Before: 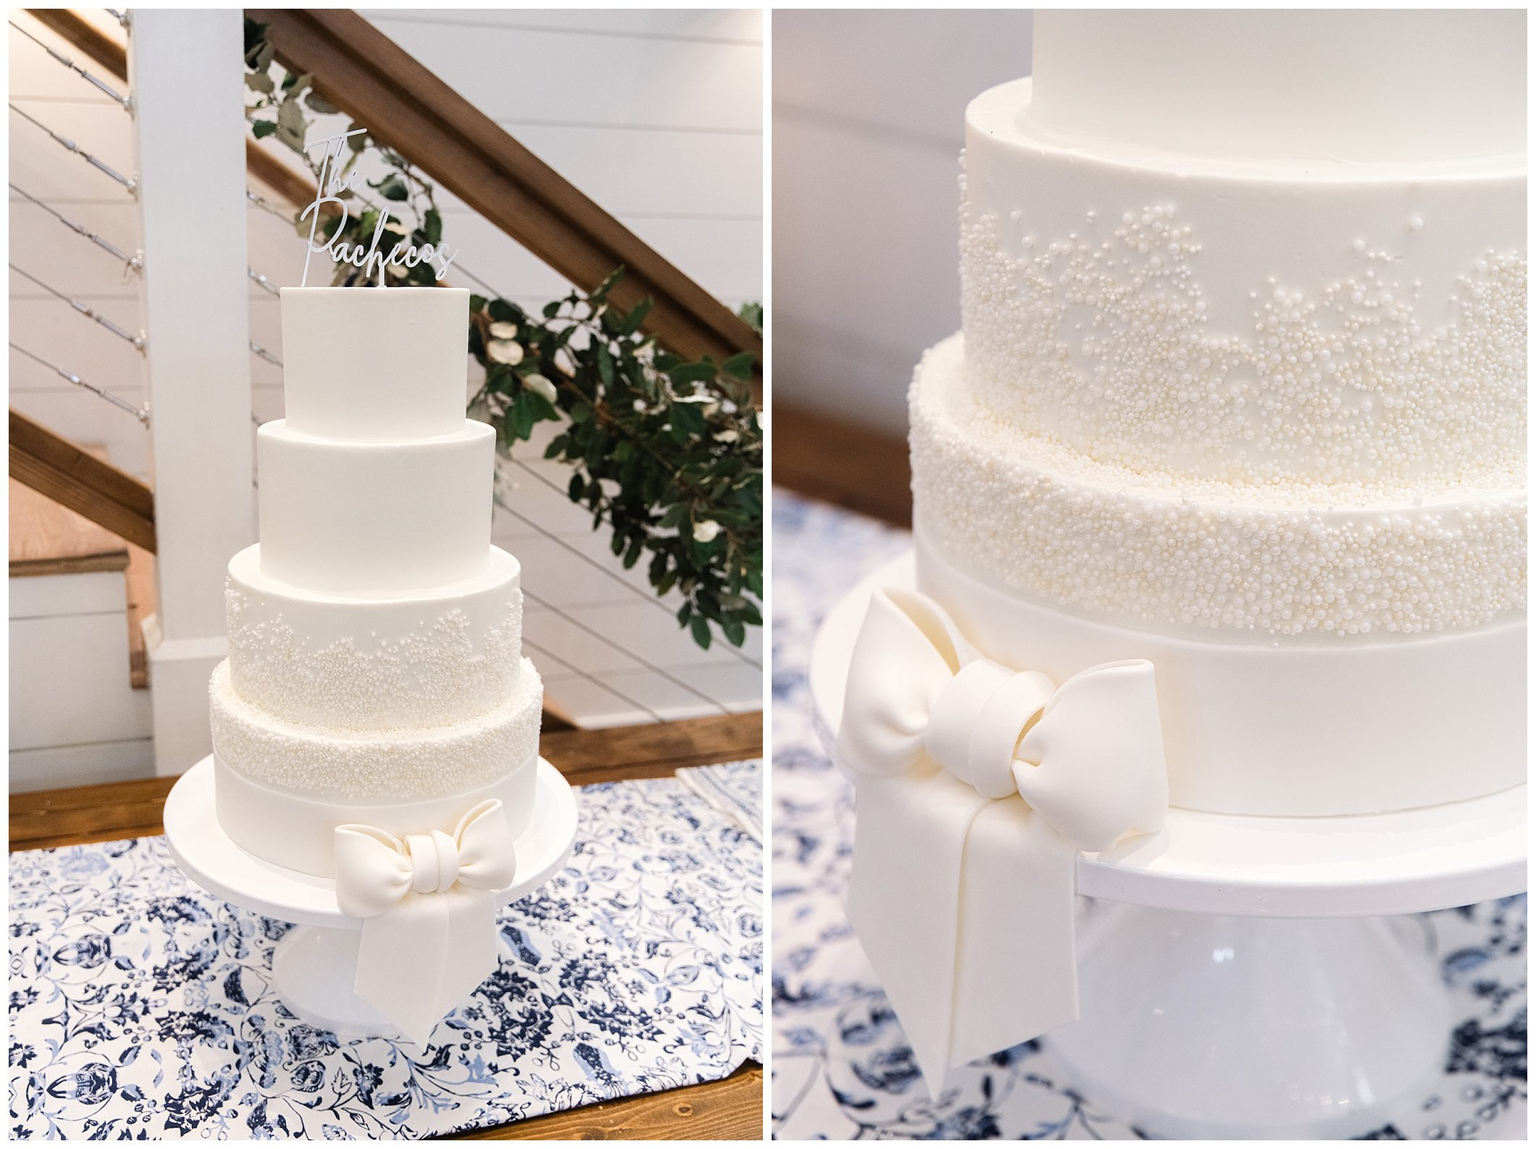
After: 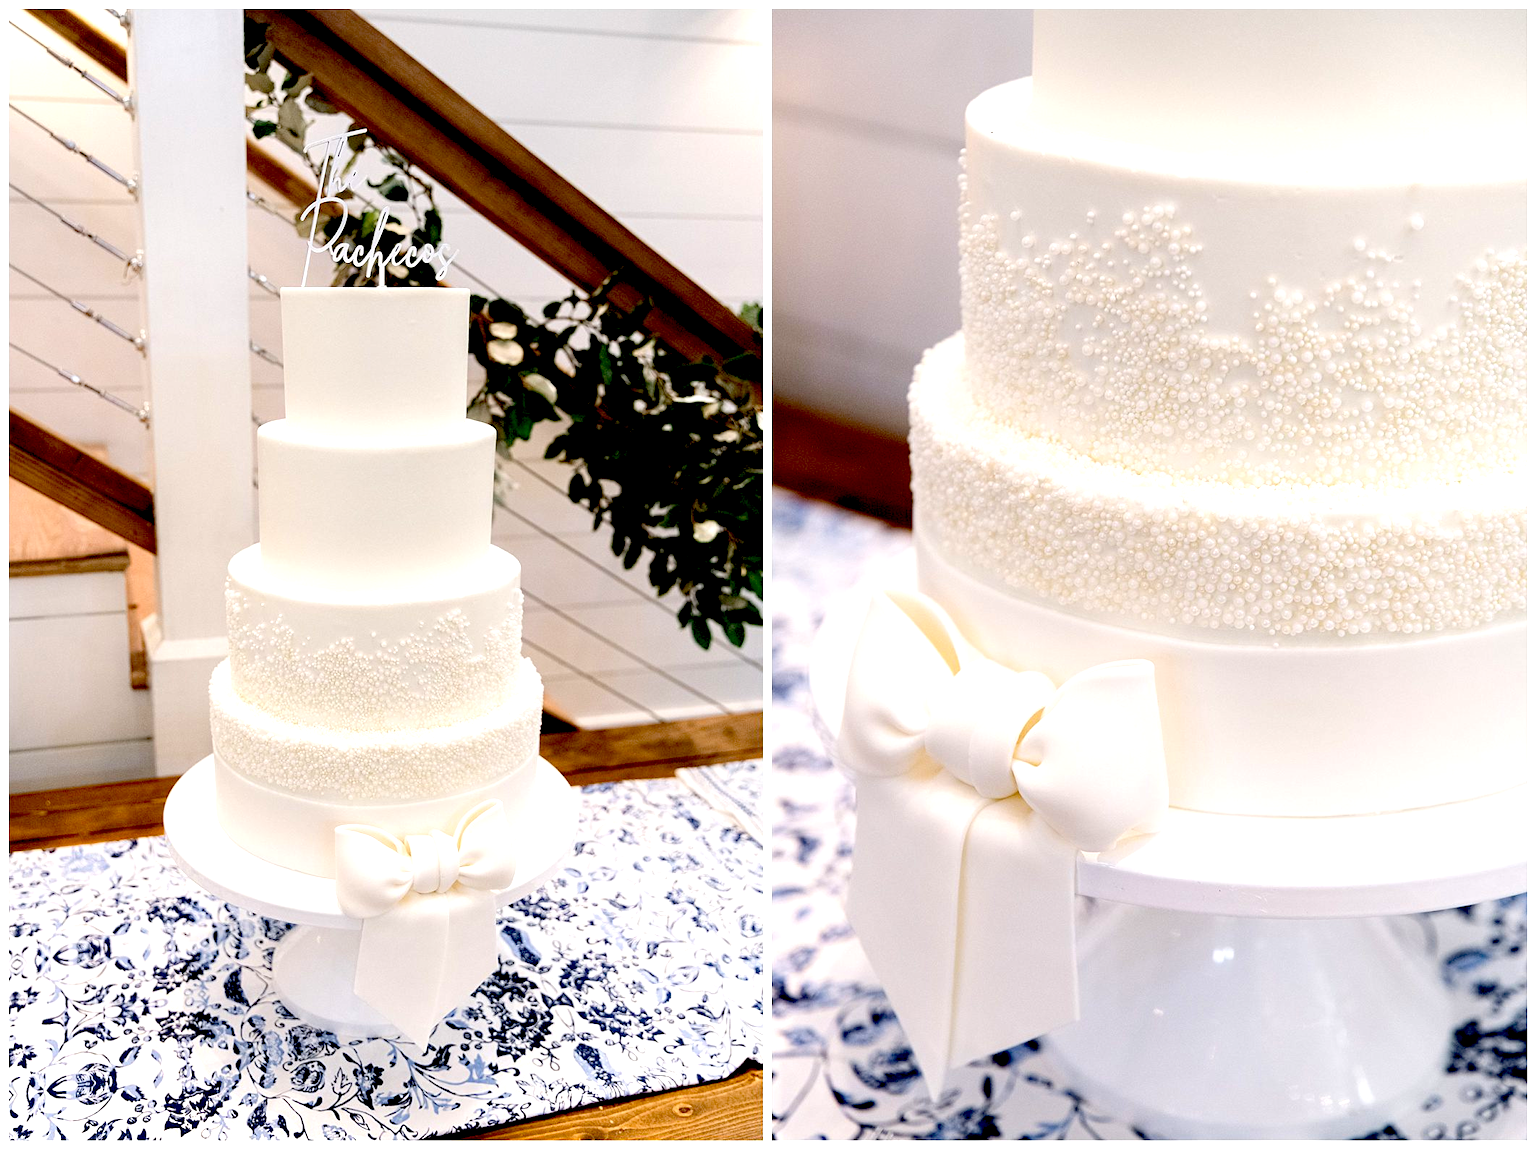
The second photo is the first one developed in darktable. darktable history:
exposure: black level correction 0.04, exposure 0.5 EV, compensate highlight preservation false
haze removal: compatibility mode true, adaptive false
